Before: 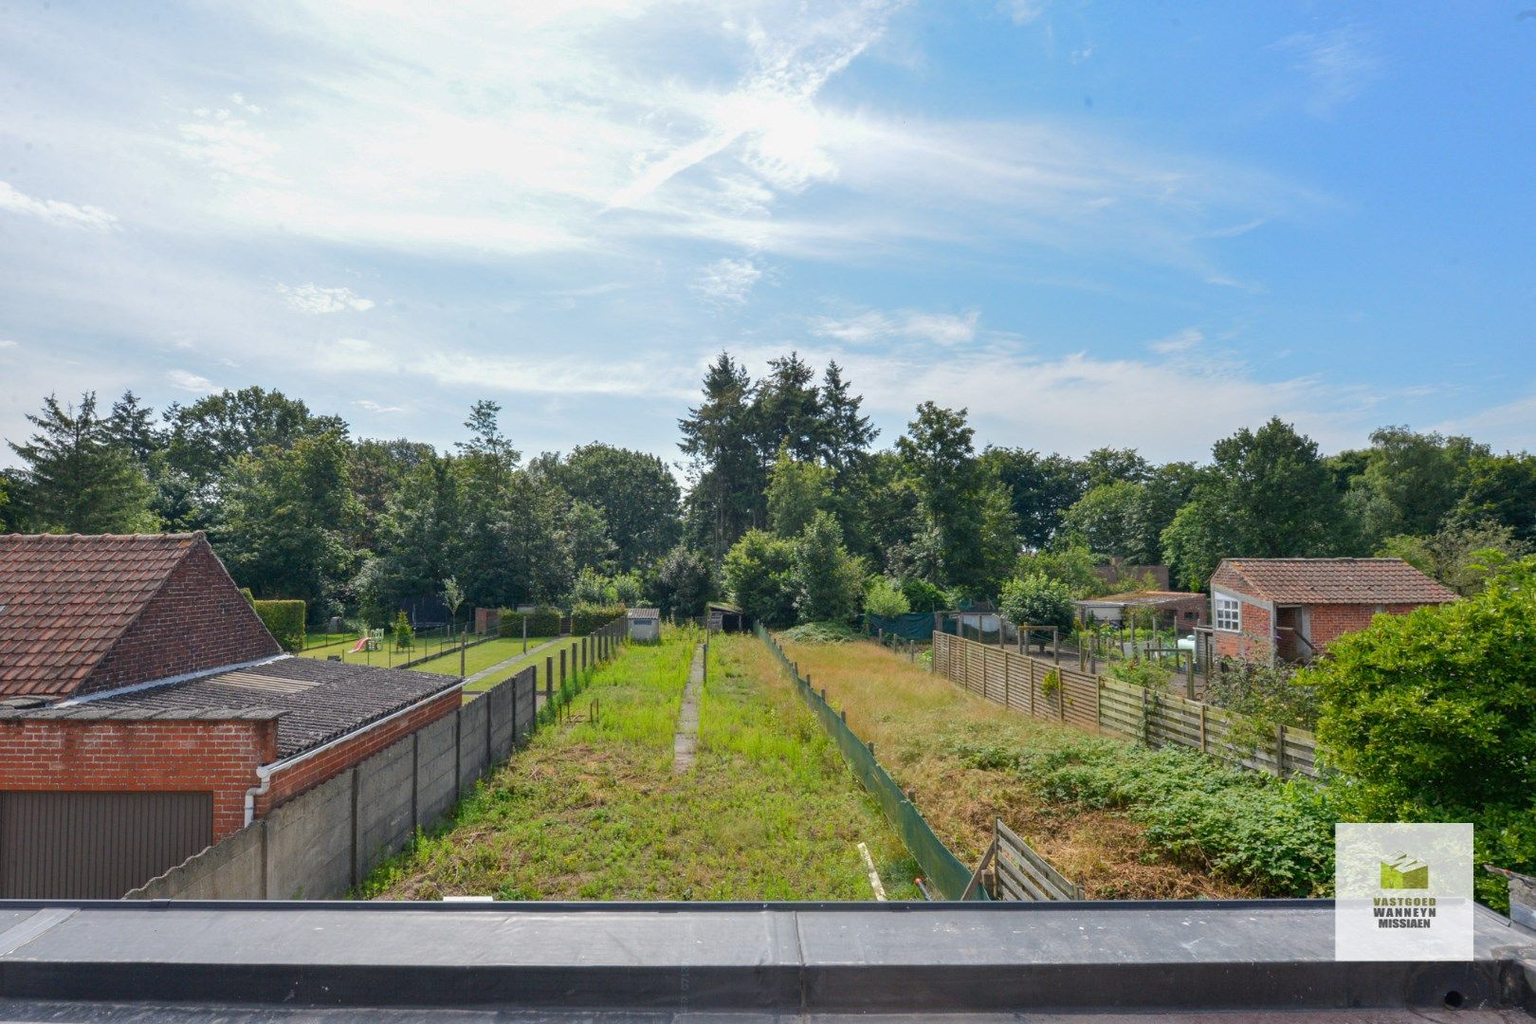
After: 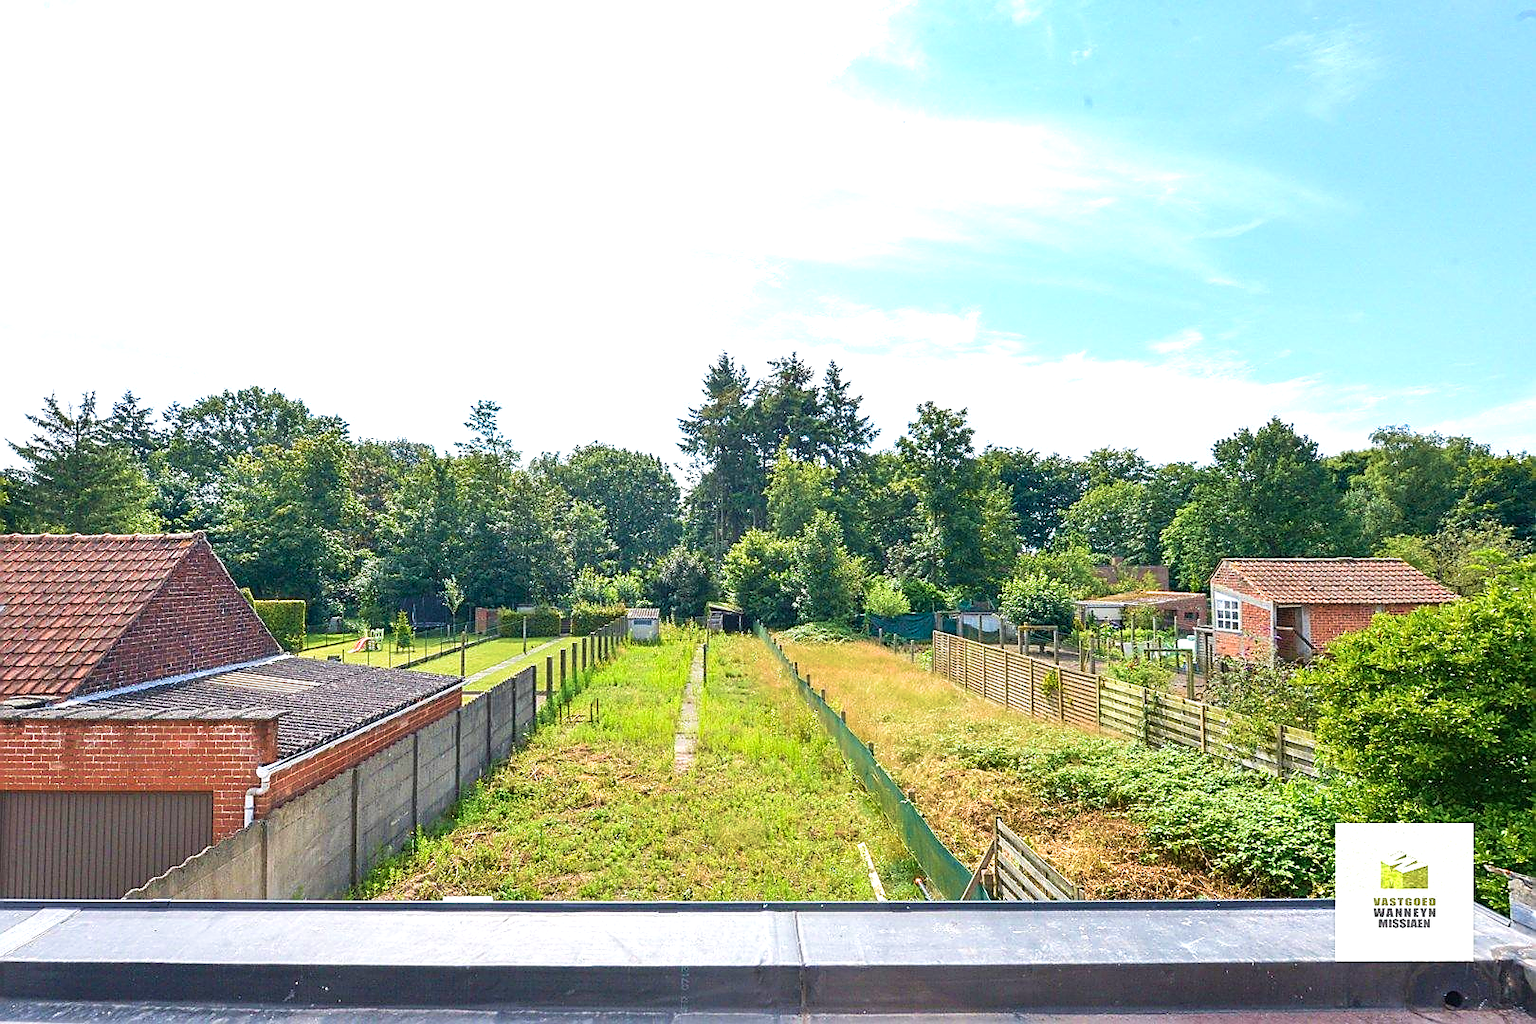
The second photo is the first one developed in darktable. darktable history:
exposure: exposure 1 EV, compensate highlight preservation false
velvia: strength 45%
sharpen: radius 1.347, amount 1.261, threshold 0.731
